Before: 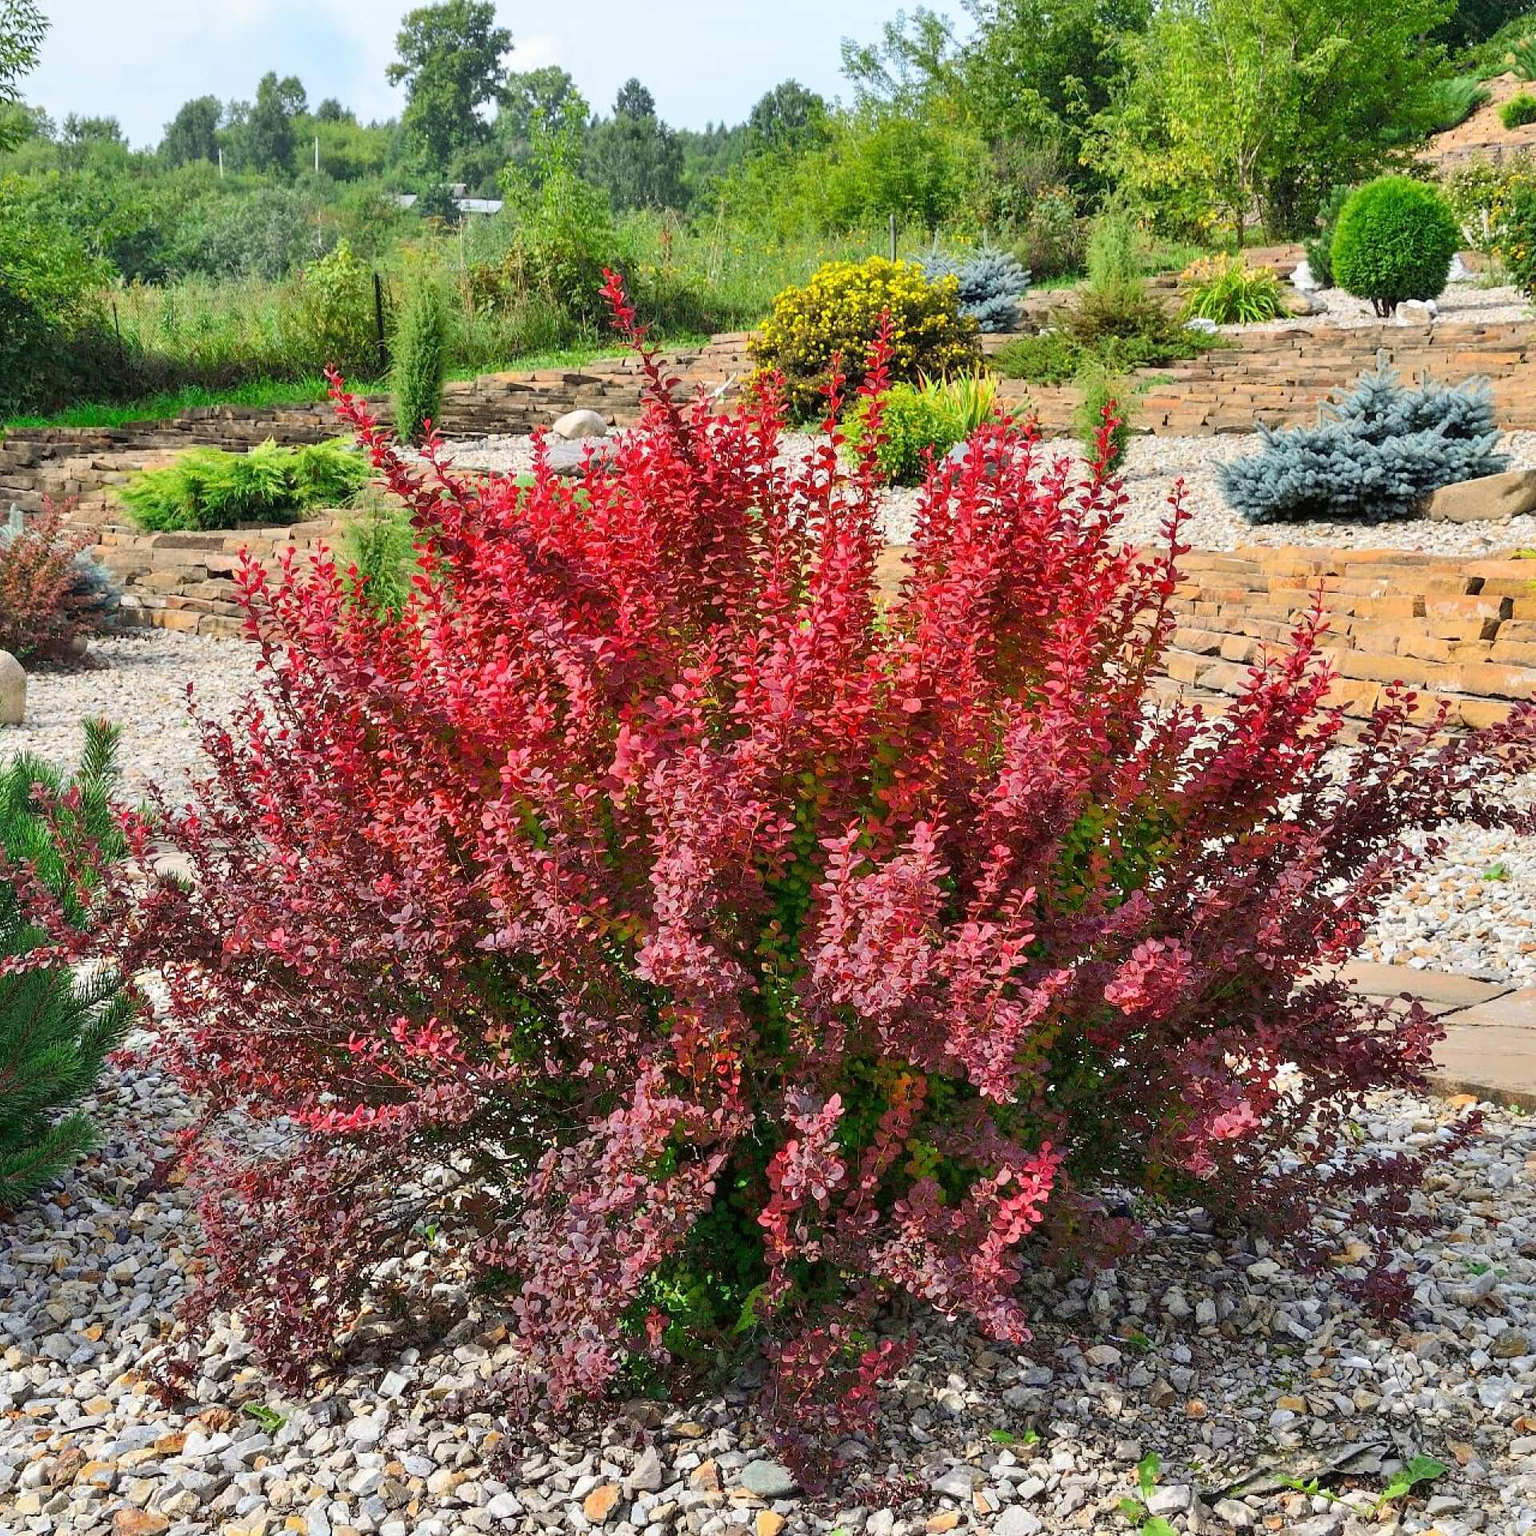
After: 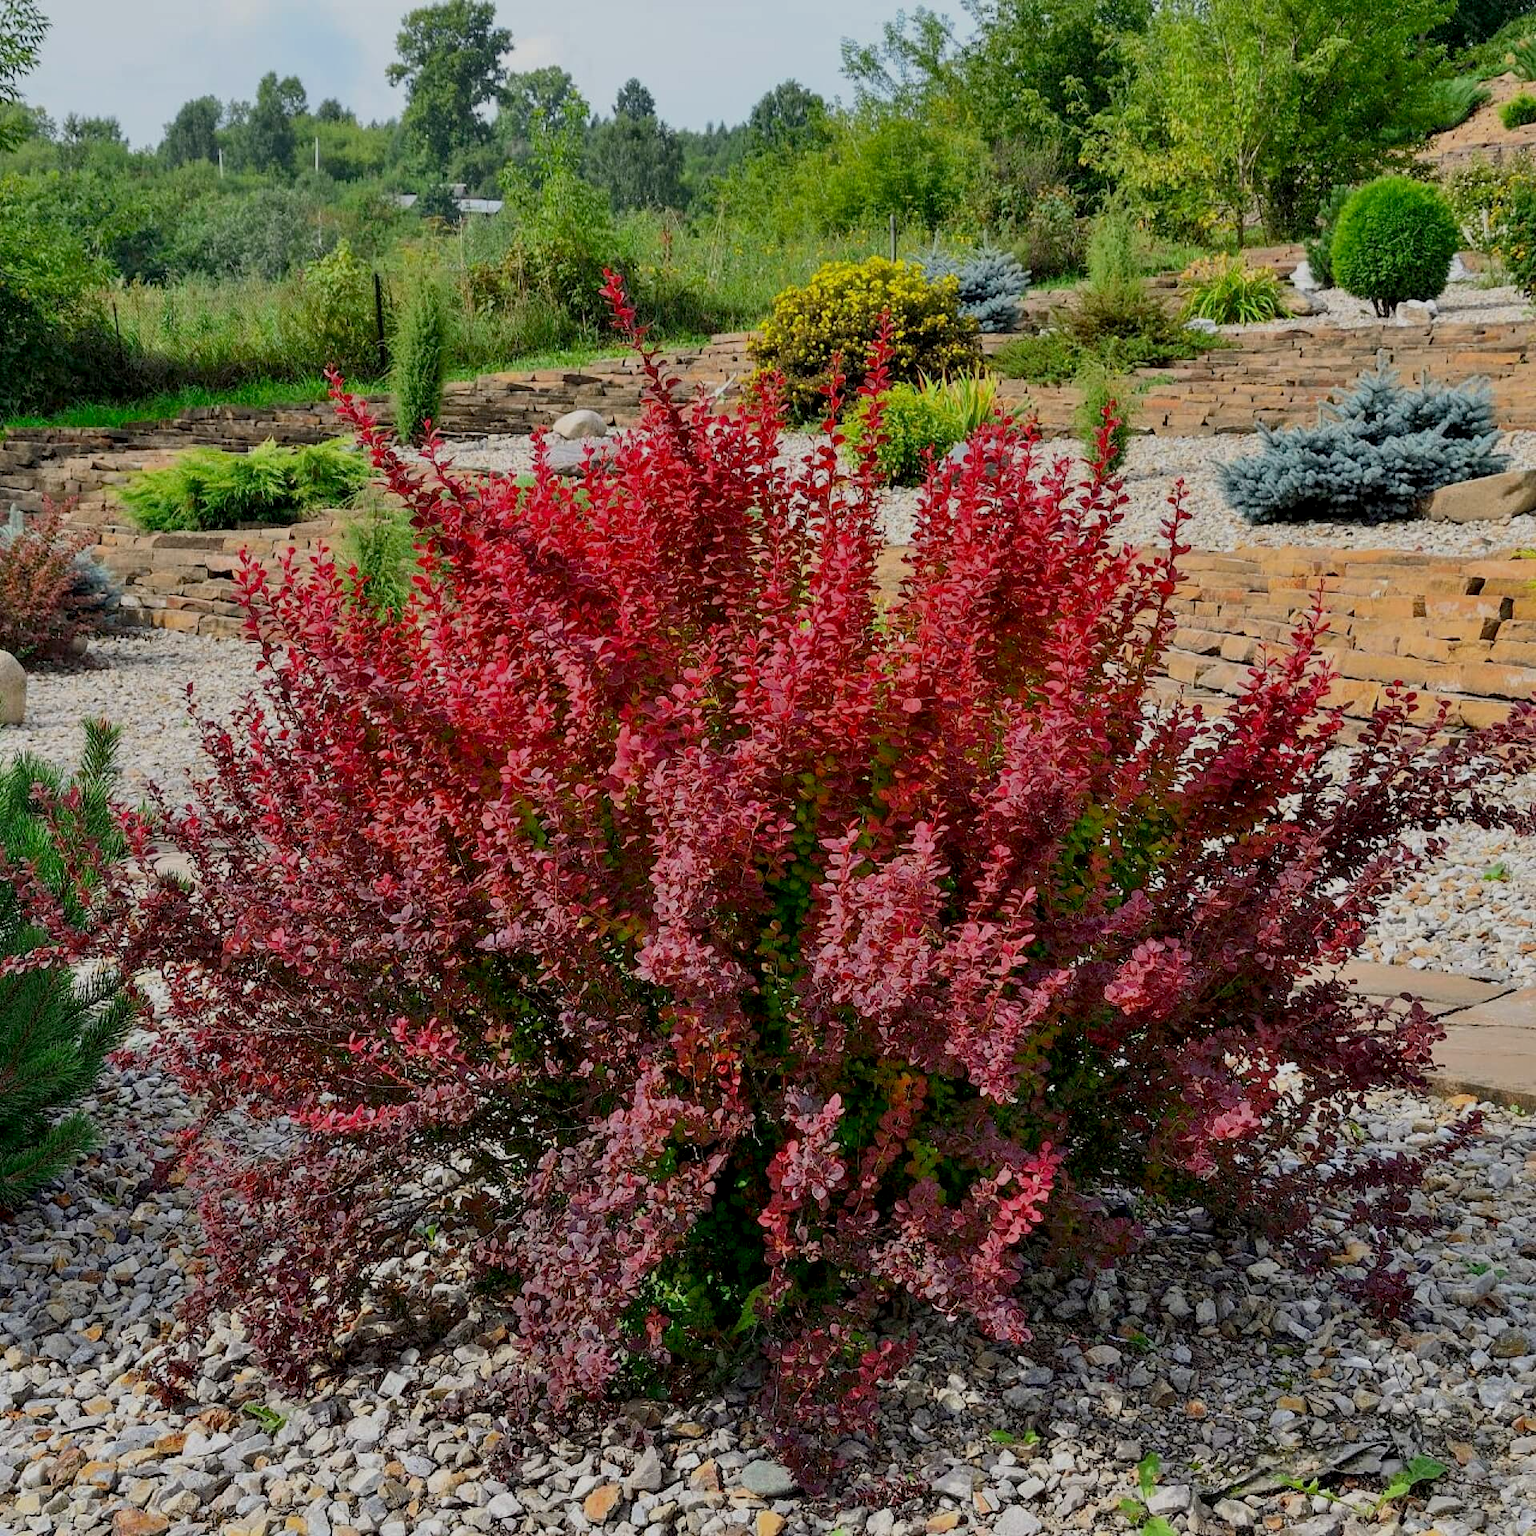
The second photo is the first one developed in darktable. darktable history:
exposure: black level correction 0.009, exposure -0.64 EV, compensate exposure bias true, compensate highlight preservation false
